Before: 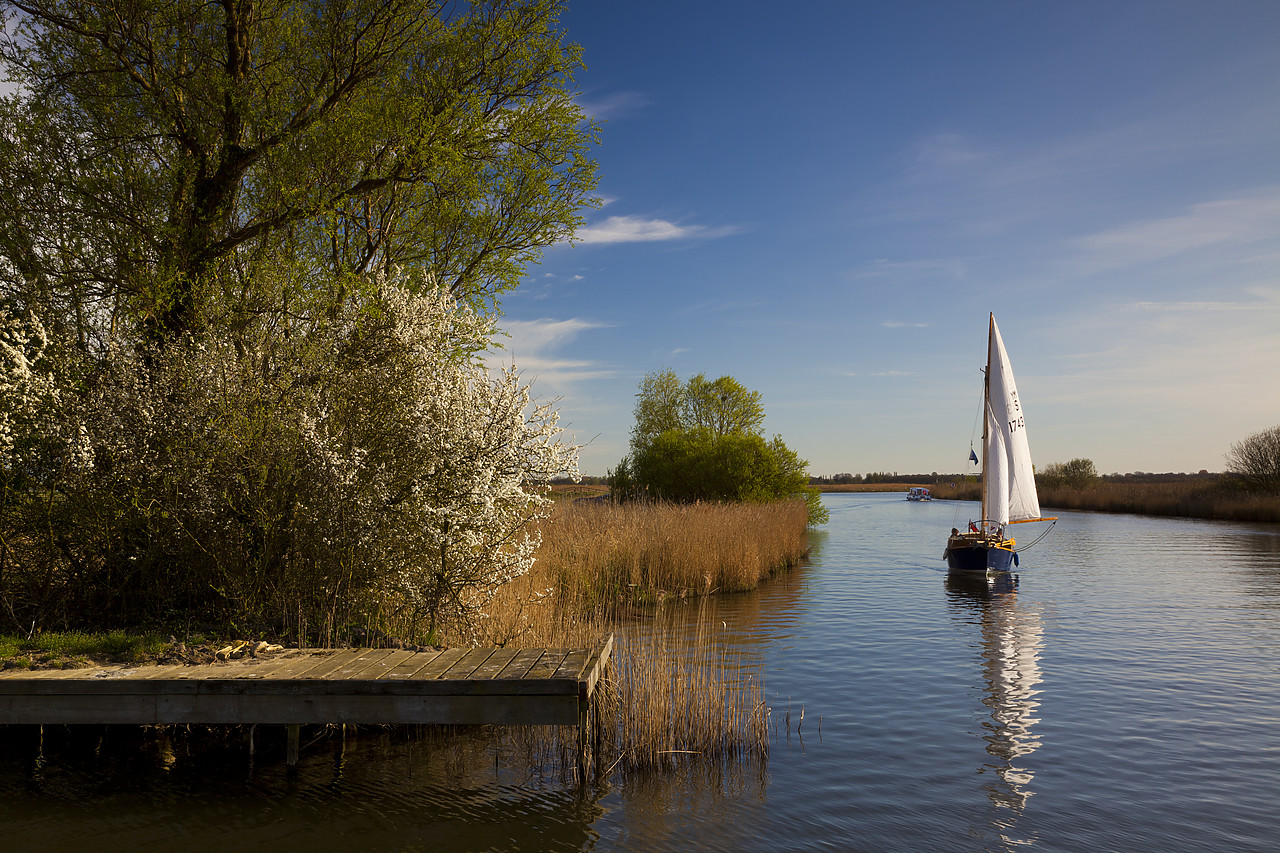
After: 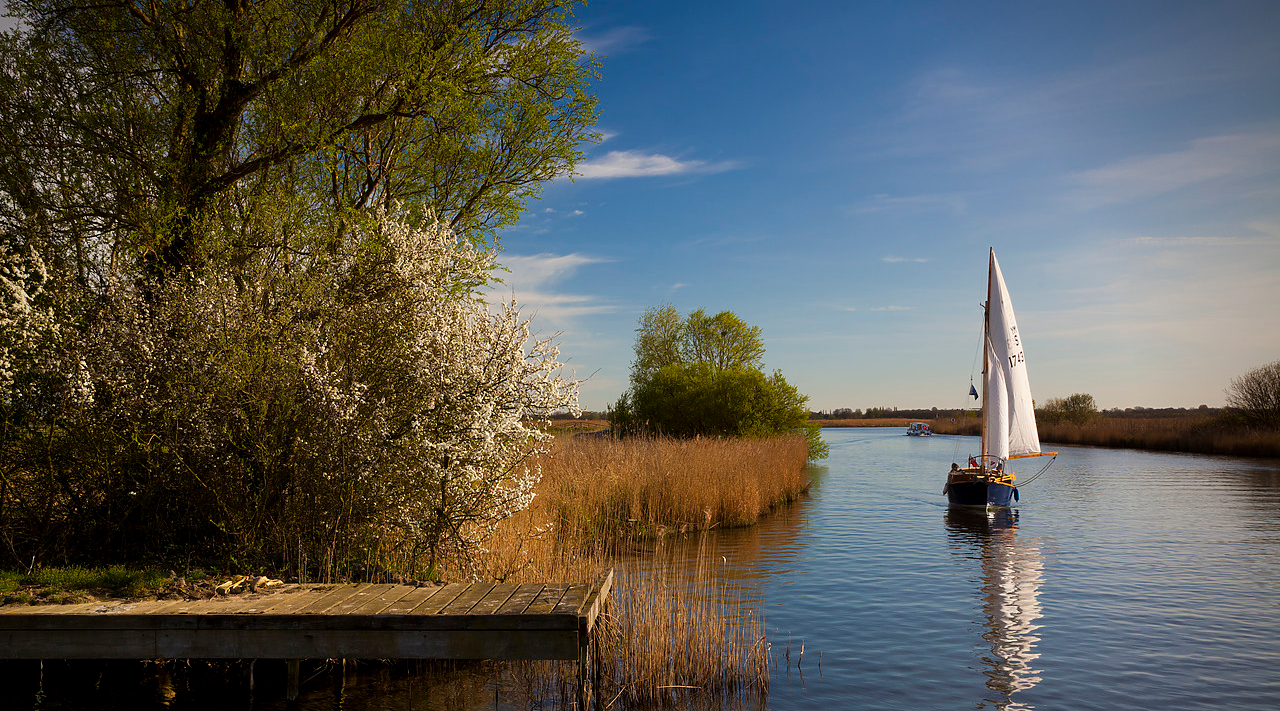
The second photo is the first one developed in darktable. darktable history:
vignetting: brightness -0.629, saturation -0.007, center (-0.028, 0.239)
crop: top 7.625%, bottom 8.027%
